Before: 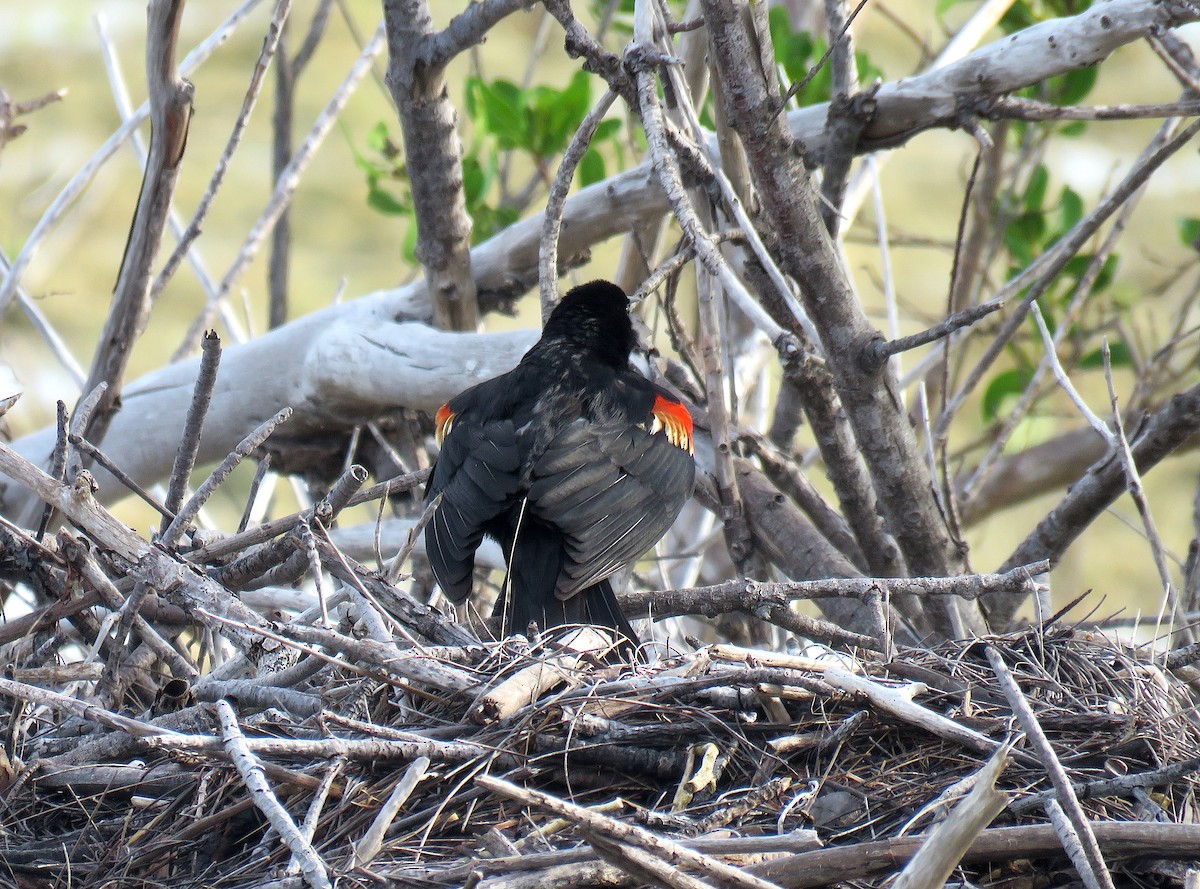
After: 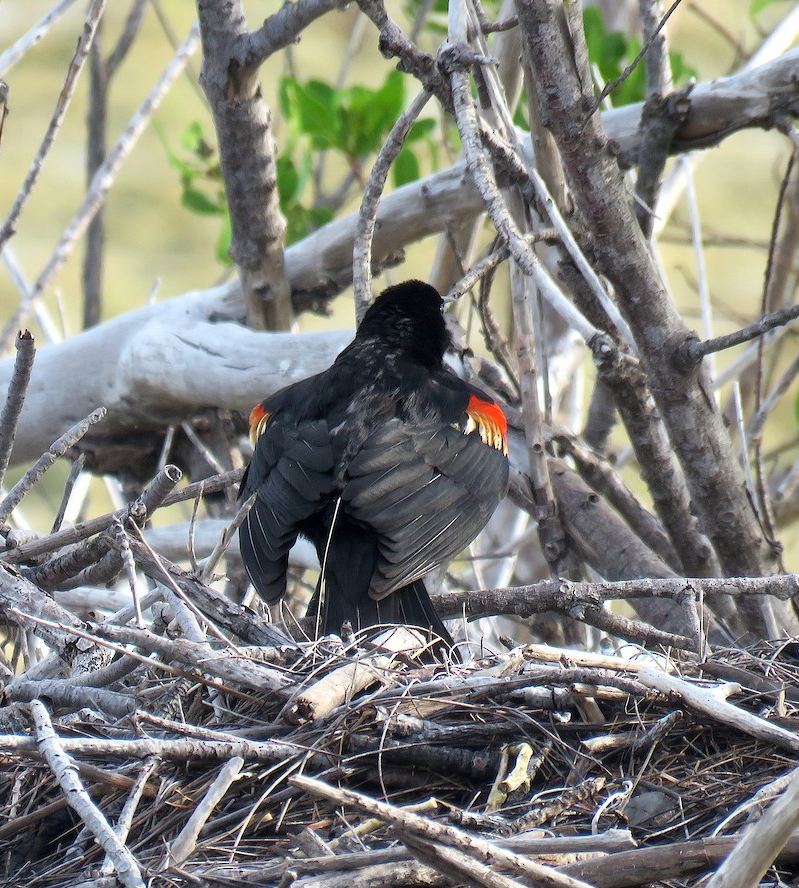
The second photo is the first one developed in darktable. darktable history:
crop and rotate: left 15.578%, right 17.8%
